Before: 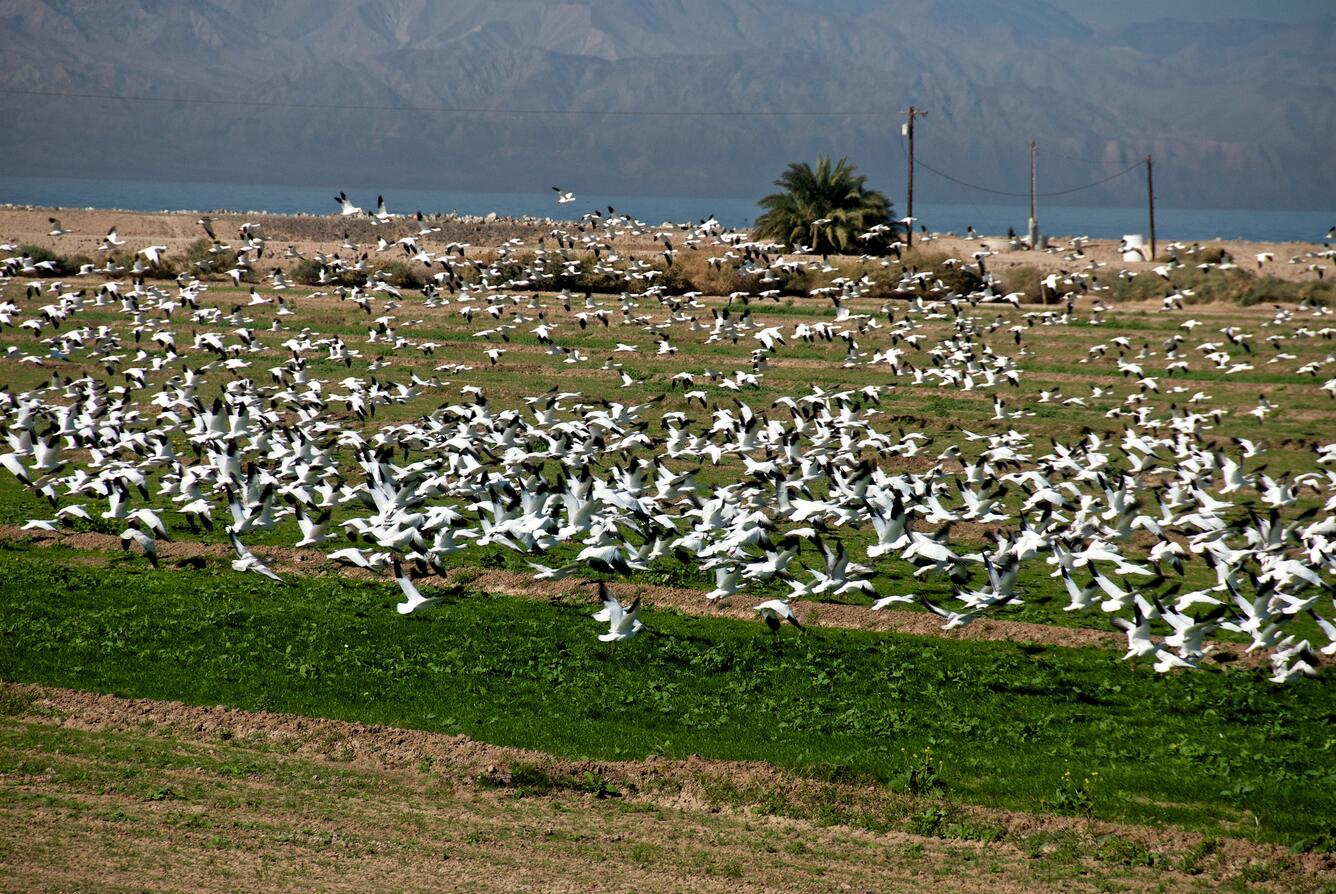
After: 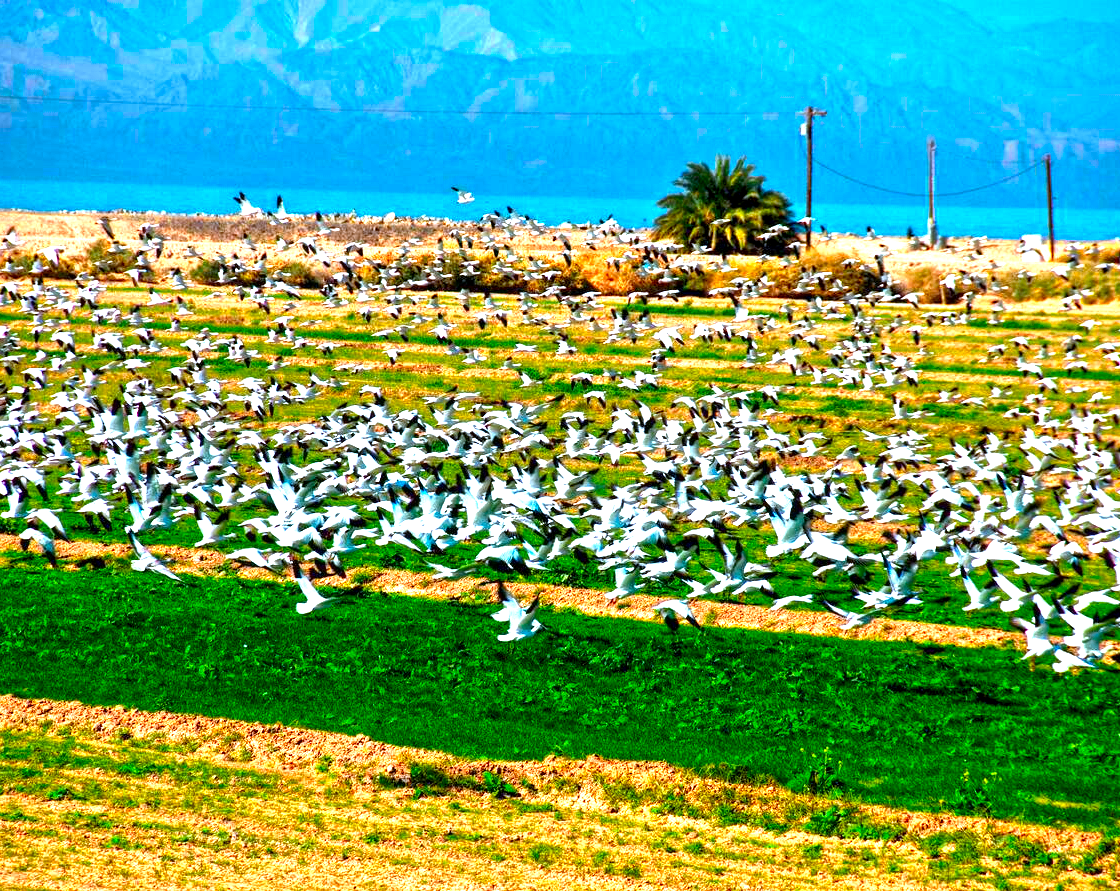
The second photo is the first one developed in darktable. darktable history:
crop: left 7.598%, right 7.873%
color correction: saturation 3
white balance: red 0.954, blue 1.079
shadows and highlights: soften with gaussian
contrast brightness saturation: contrast 0.05
local contrast: highlights 99%, shadows 86%, detail 160%, midtone range 0.2
exposure: exposure 0.999 EV, compensate highlight preservation false
color zones: curves: ch0 [(0.018, 0.548) (0.197, 0.654) (0.425, 0.447) (0.605, 0.658) (0.732, 0.579)]; ch1 [(0.105, 0.531) (0.224, 0.531) (0.386, 0.39) (0.618, 0.456) (0.732, 0.456) (0.956, 0.421)]; ch2 [(0.039, 0.583) (0.215, 0.465) (0.399, 0.544) (0.465, 0.548) (0.614, 0.447) (0.724, 0.43) (0.882, 0.623) (0.956, 0.632)]
